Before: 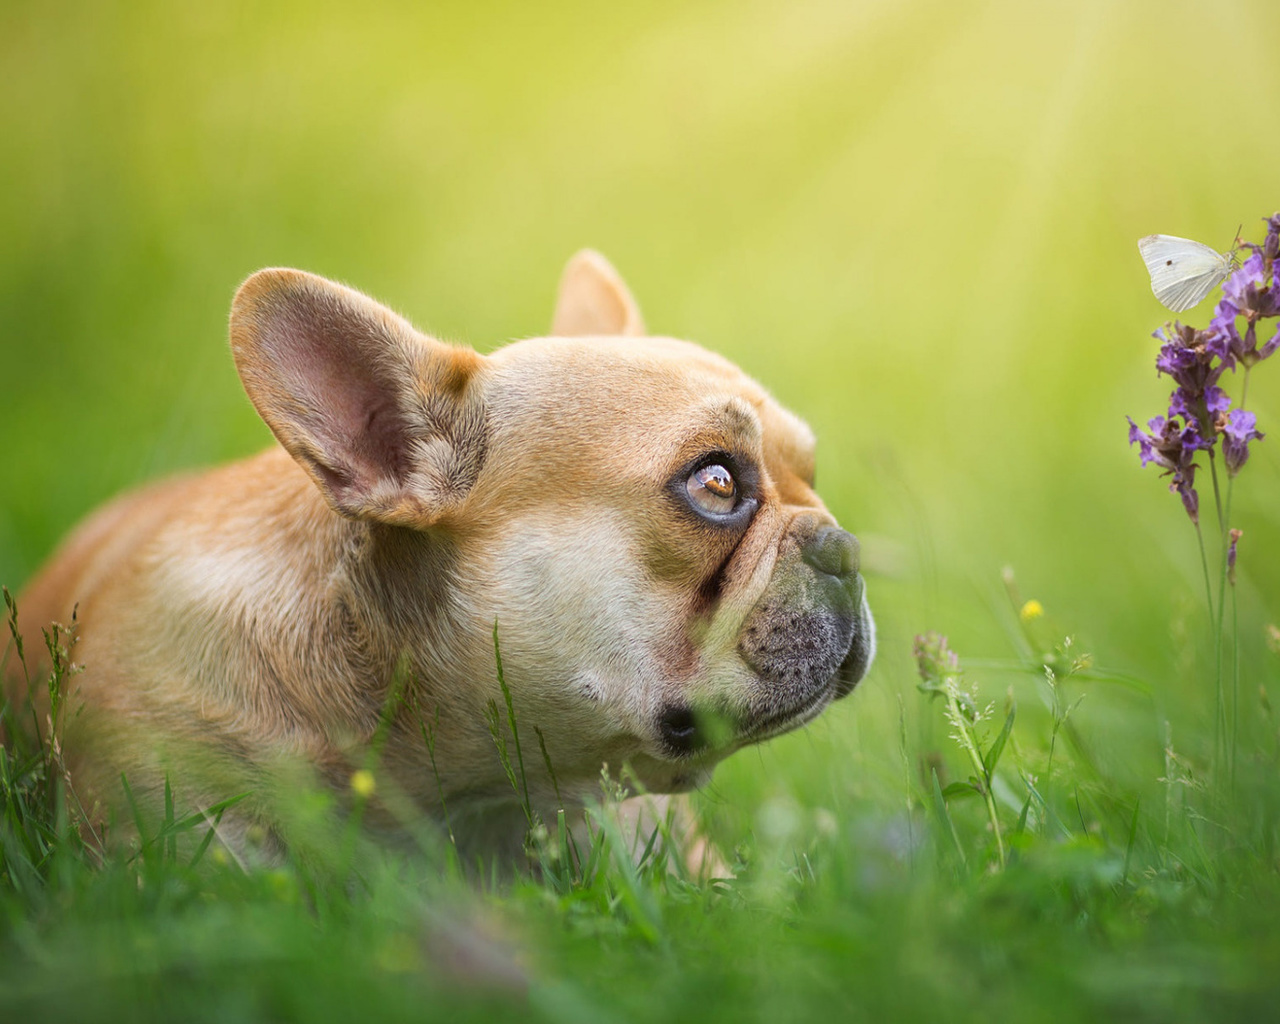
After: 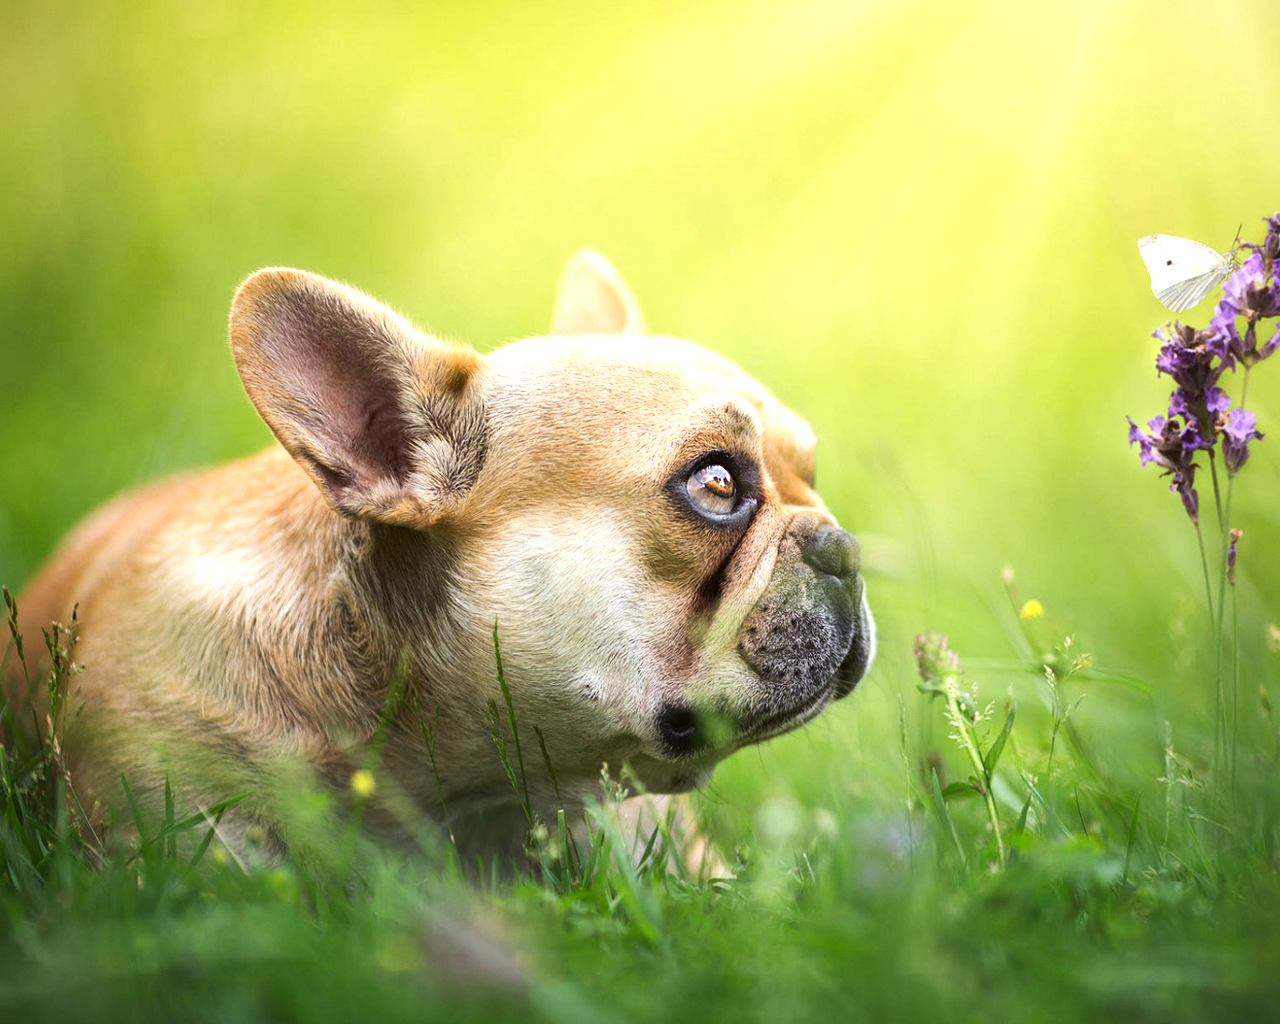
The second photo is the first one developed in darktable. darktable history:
tone equalizer: -8 EV -0.745 EV, -7 EV -0.672 EV, -6 EV -0.565 EV, -5 EV -0.414 EV, -3 EV 0.376 EV, -2 EV 0.6 EV, -1 EV 0.676 EV, +0 EV 0.77 EV, edges refinement/feathering 500, mask exposure compensation -1.57 EV, preserve details no
